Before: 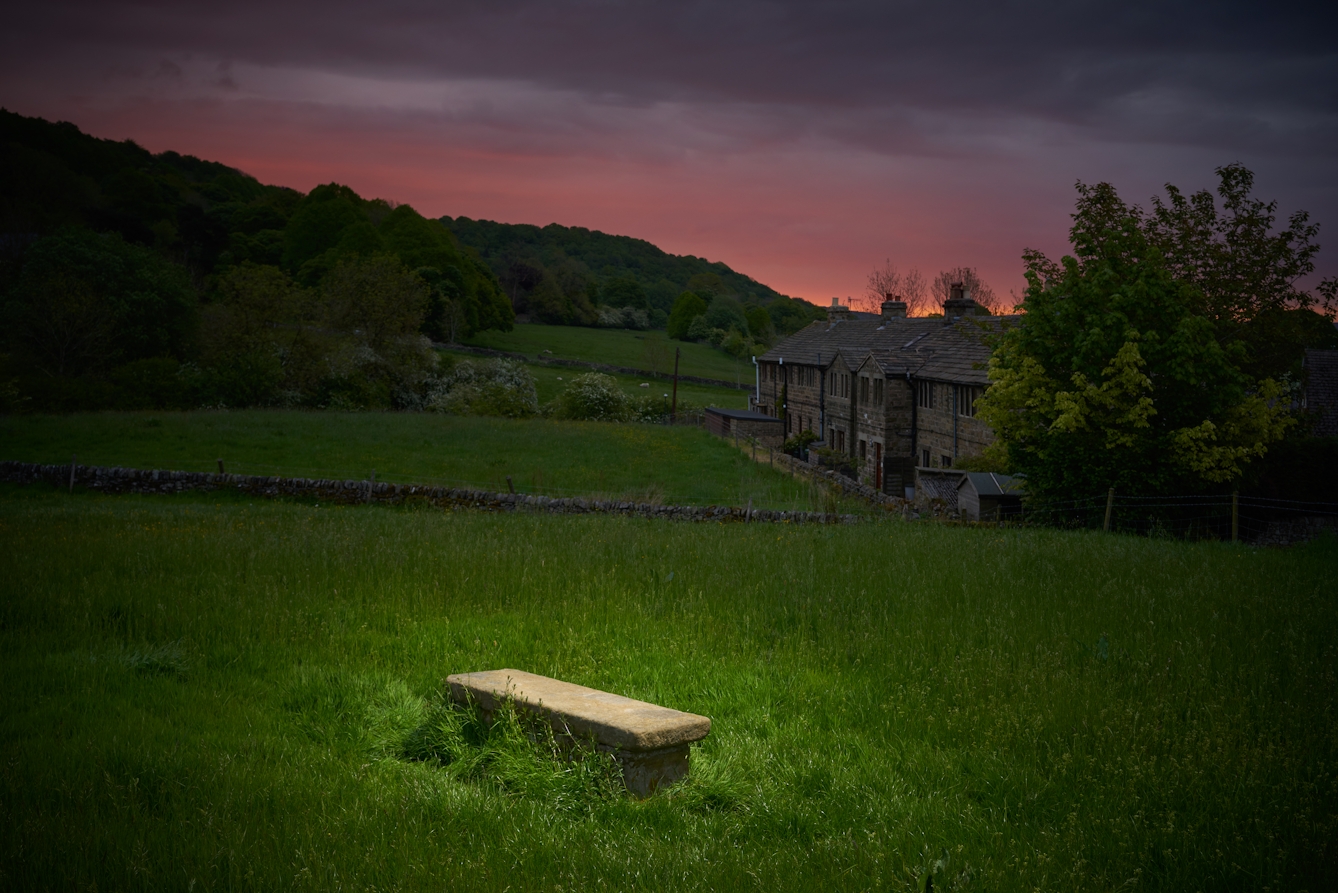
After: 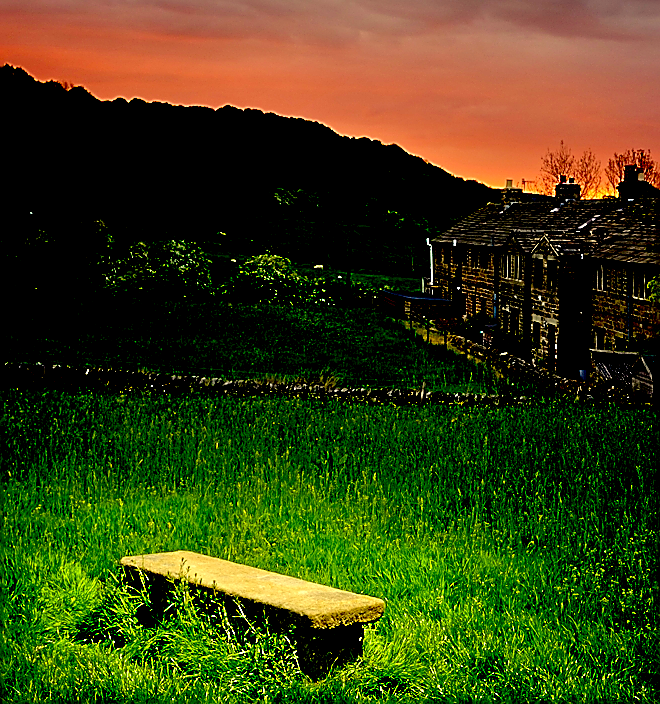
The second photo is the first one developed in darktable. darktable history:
crop and rotate: angle 0.015°, left 24.434%, top 13.239%, right 26.222%, bottom 7.913%
sharpen: radius 1.418, amount 1.246, threshold 0.661
tone equalizer: -7 EV 0.141 EV, -6 EV 0.623 EV, -5 EV 1.14 EV, -4 EV 1.32 EV, -3 EV 1.17 EV, -2 EV 0.6 EV, -1 EV 0.149 EV, mask exposure compensation -0.484 EV
exposure: black level correction 0.039, exposure 0.499 EV, compensate highlight preservation false
color correction: highlights a* 0.13, highlights b* 29.34, shadows a* -0.21, shadows b* 21.78
